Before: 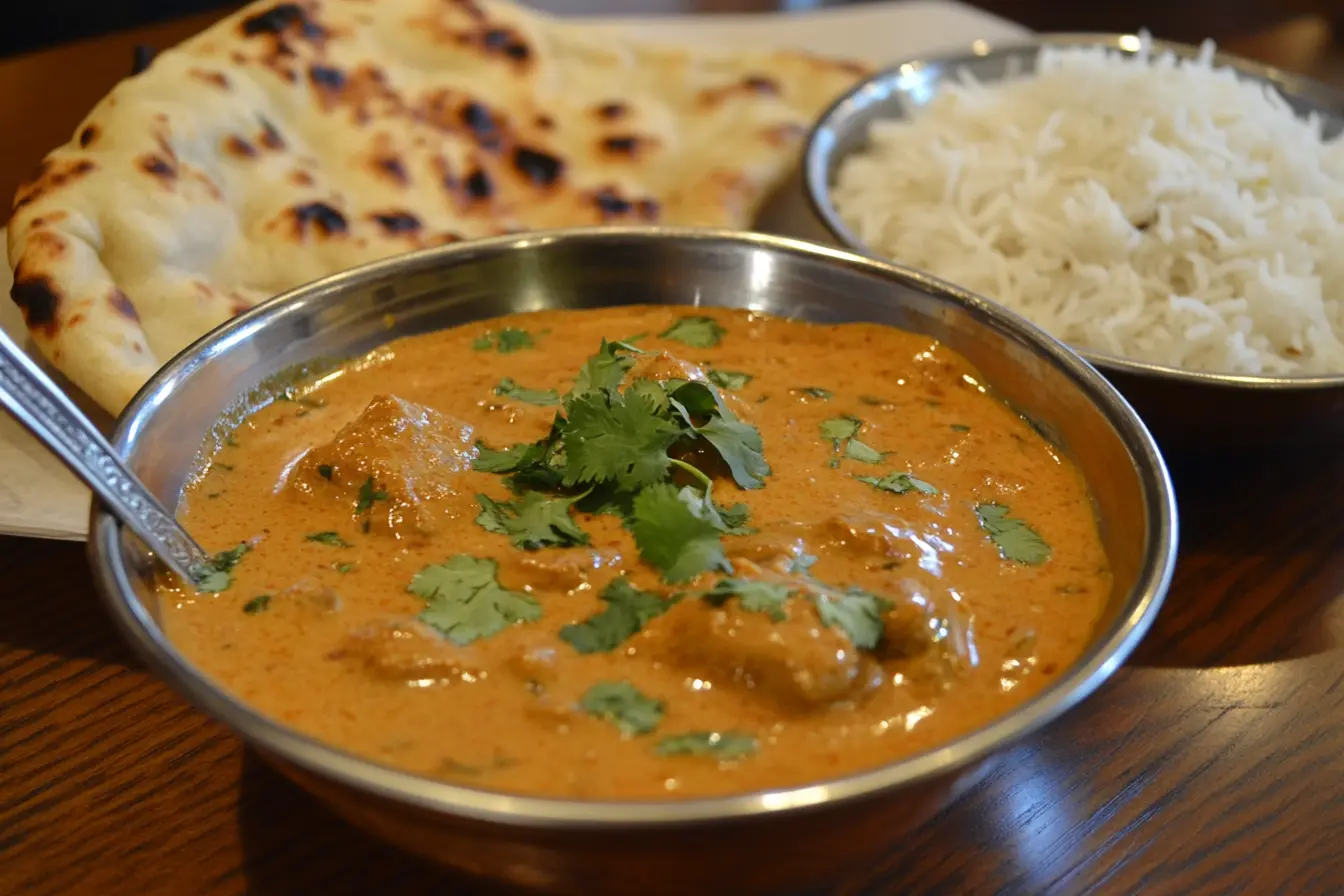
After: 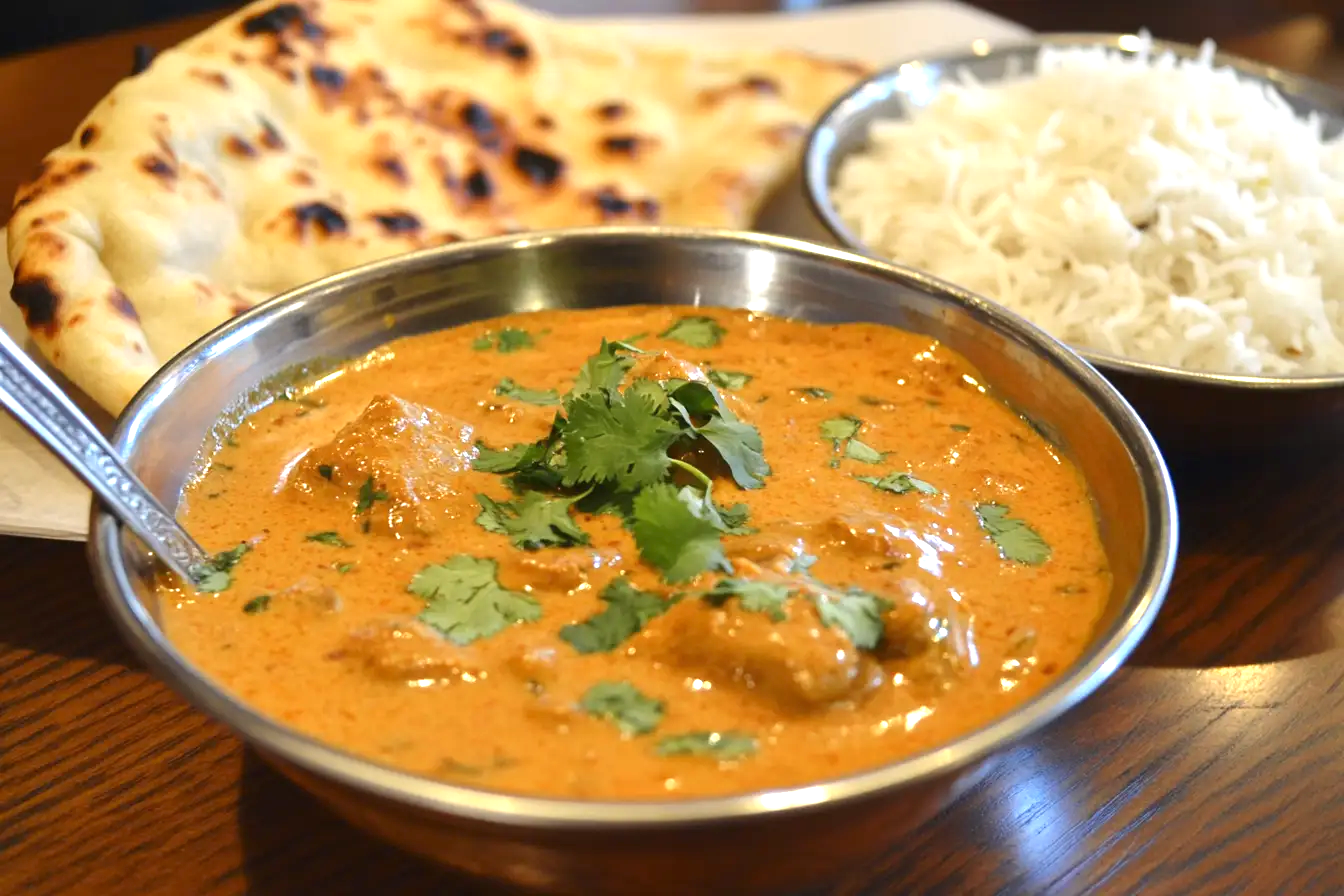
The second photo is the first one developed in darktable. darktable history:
exposure: black level correction 0, exposure 0.889 EV, compensate exposure bias true, compensate highlight preservation false
